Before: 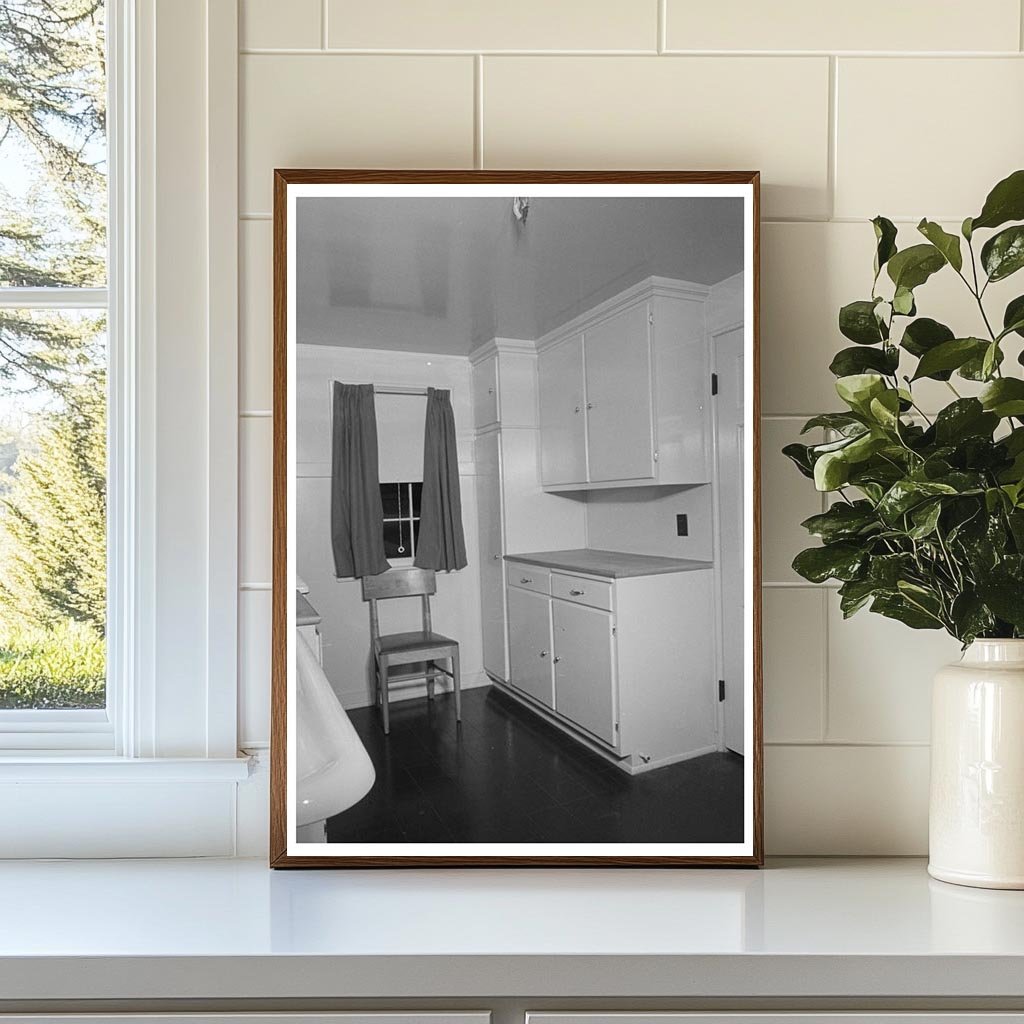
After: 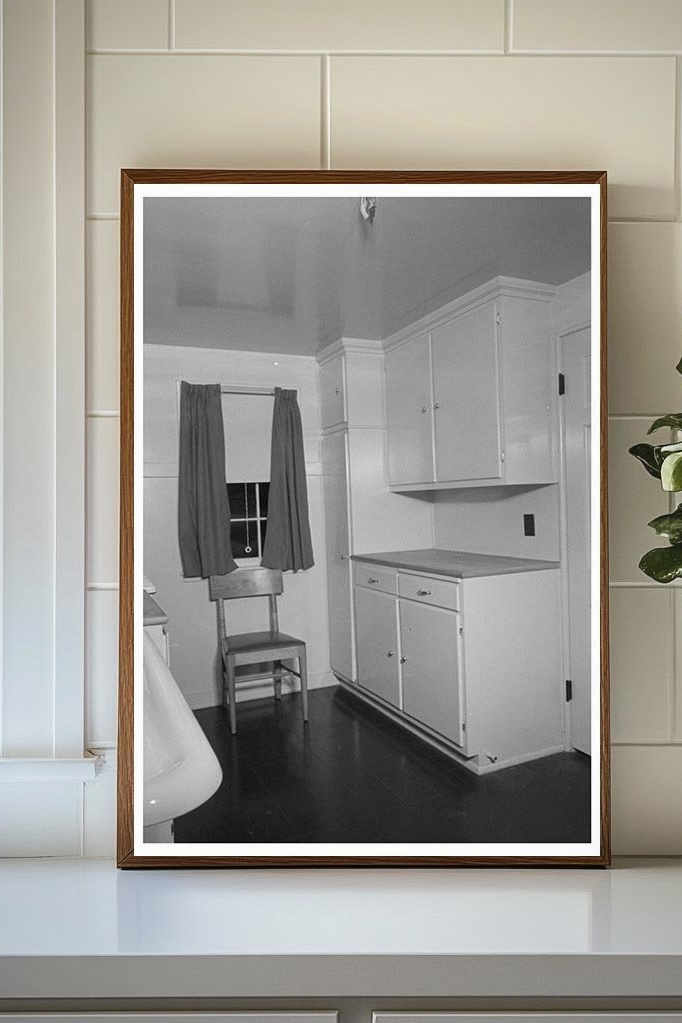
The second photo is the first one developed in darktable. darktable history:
tone equalizer: -7 EV 0.195 EV, -6 EV 0.149 EV, -5 EV 0.11 EV, -4 EV 0.076 EV, -2 EV -0.028 EV, -1 EV -0.058 EV, +0 EV -0.051 EV
crop and rotate: left 14.98%, right 18.402%
vignetting: fall-off radius 60.84%, brightness -0.605, saturation 0
